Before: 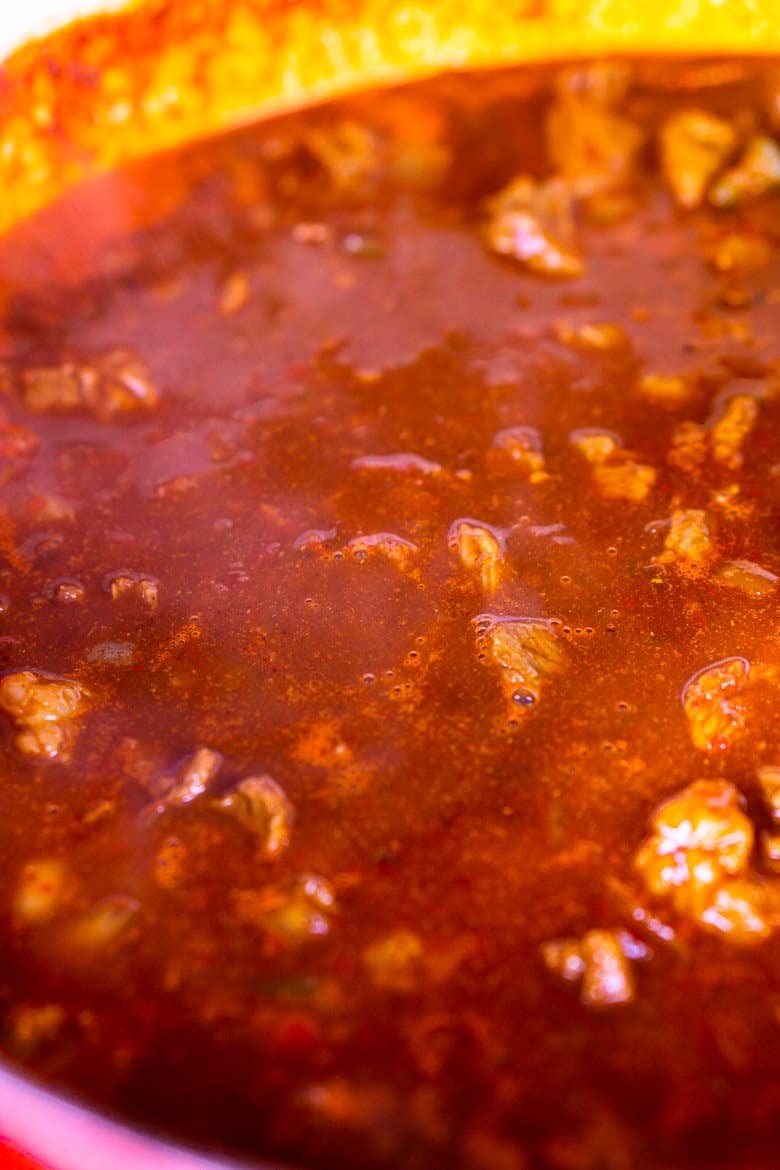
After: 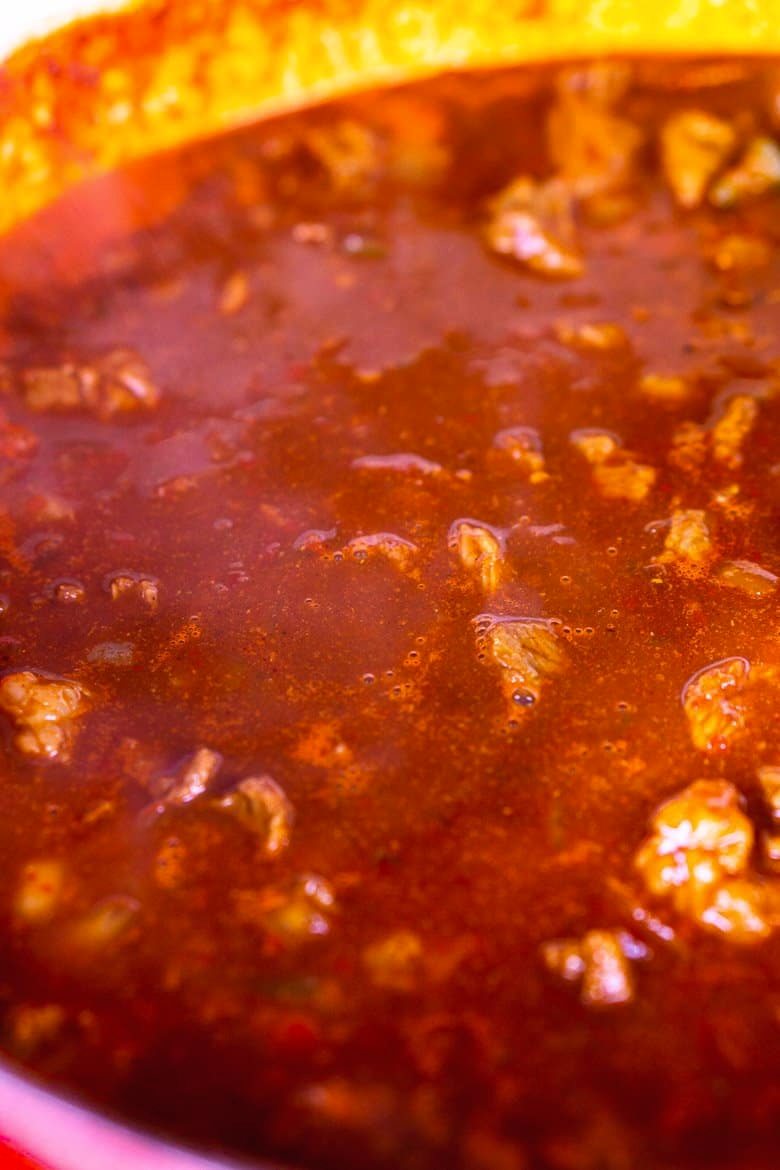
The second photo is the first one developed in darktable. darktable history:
tone curve: curves: ch0 [(0, 0) (0.003, 0.003) (0.011, 0.015) (0.025, 0.031) (0.044, 0.056) (0.069, 0.083) (0.1, 0.113) (0.136, 0.145) (0.177, 0.184) (0.224, 0.225) (0.277, 0.275) (0.335, 0.327) (0.399, 0.385) (0.468, 0.447) (0.543, 0.528) (0.623, 0.611) (0.709, 0.703) (0.801, 0.802) (0.898, 0.902) (1, 1)], color space Lab, independent channels, preserve colors none
